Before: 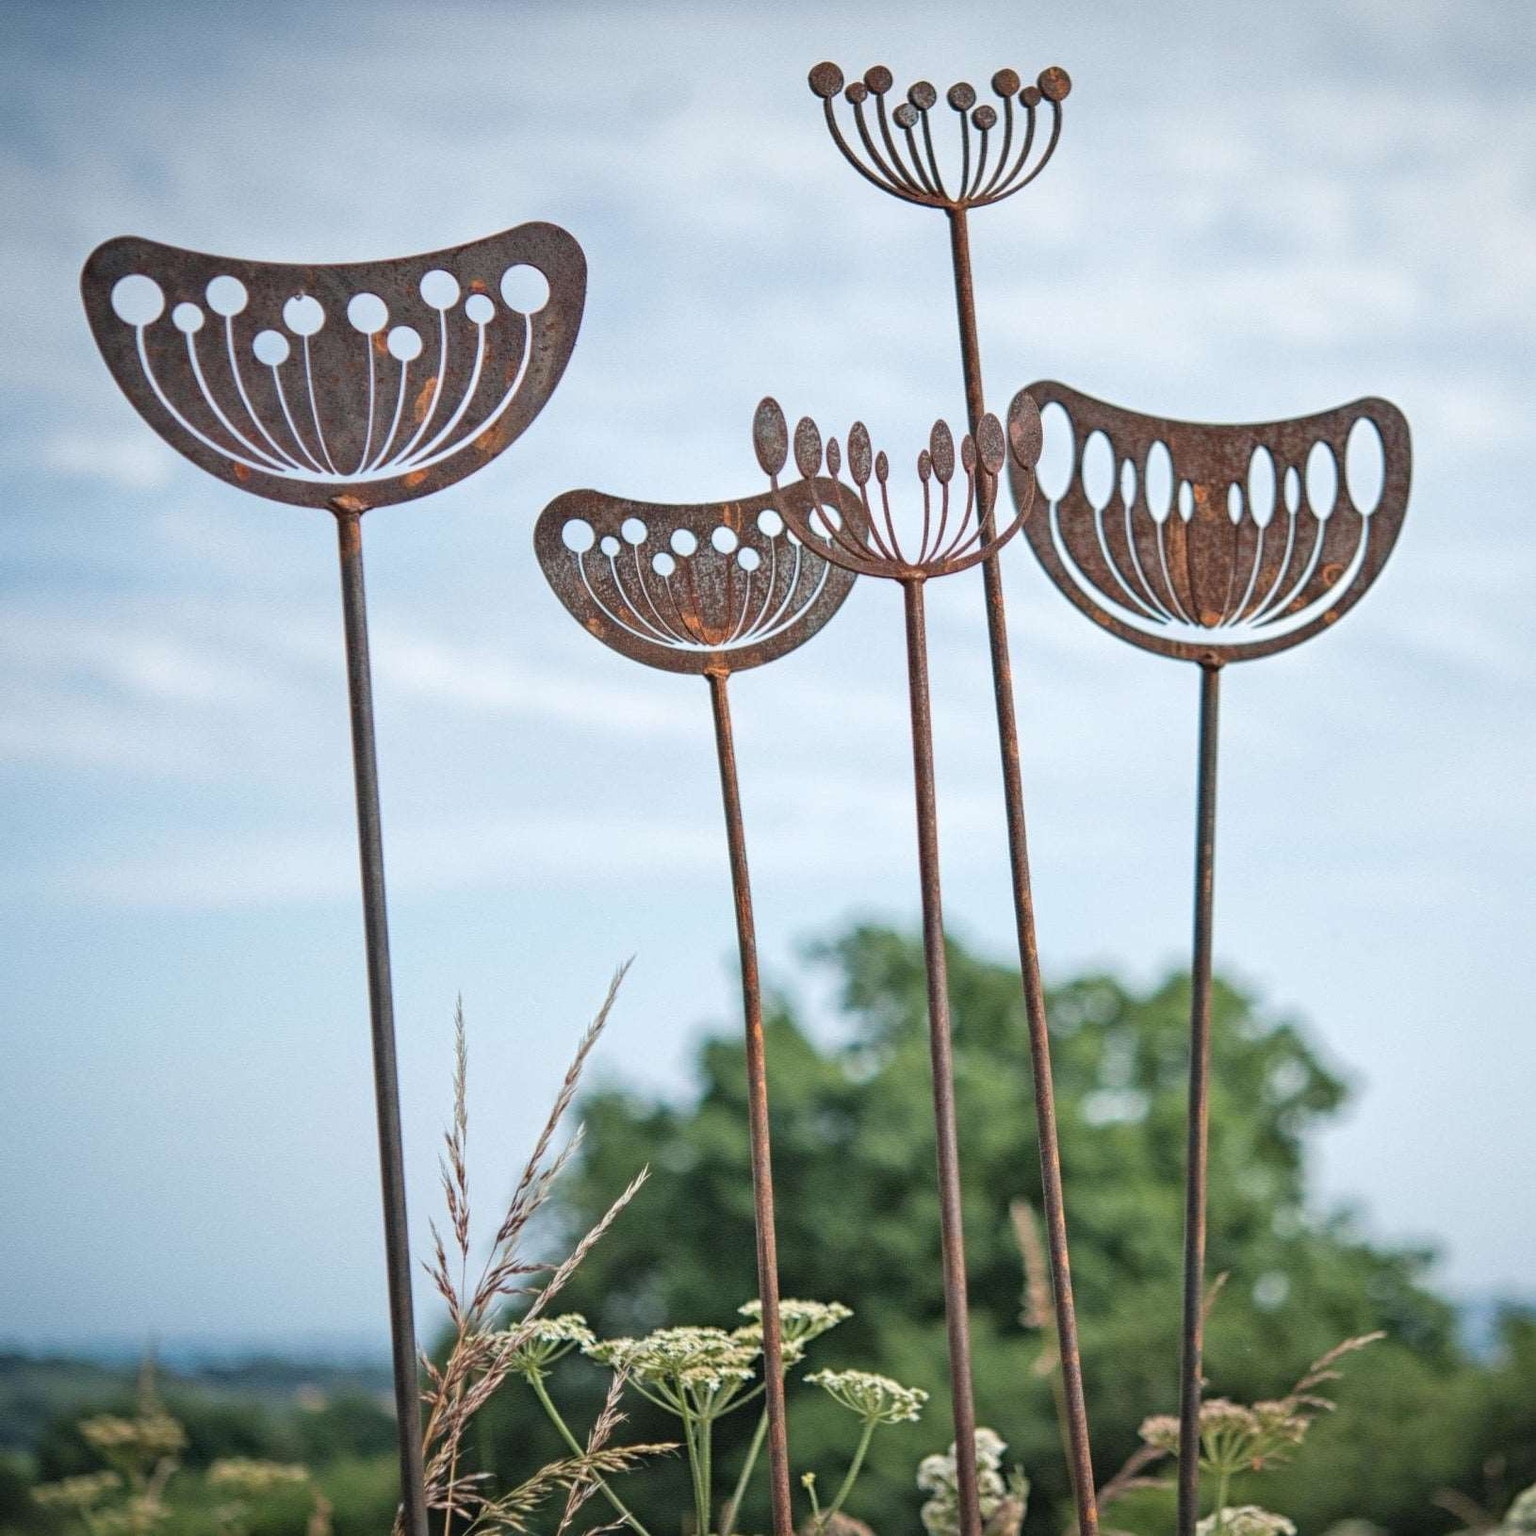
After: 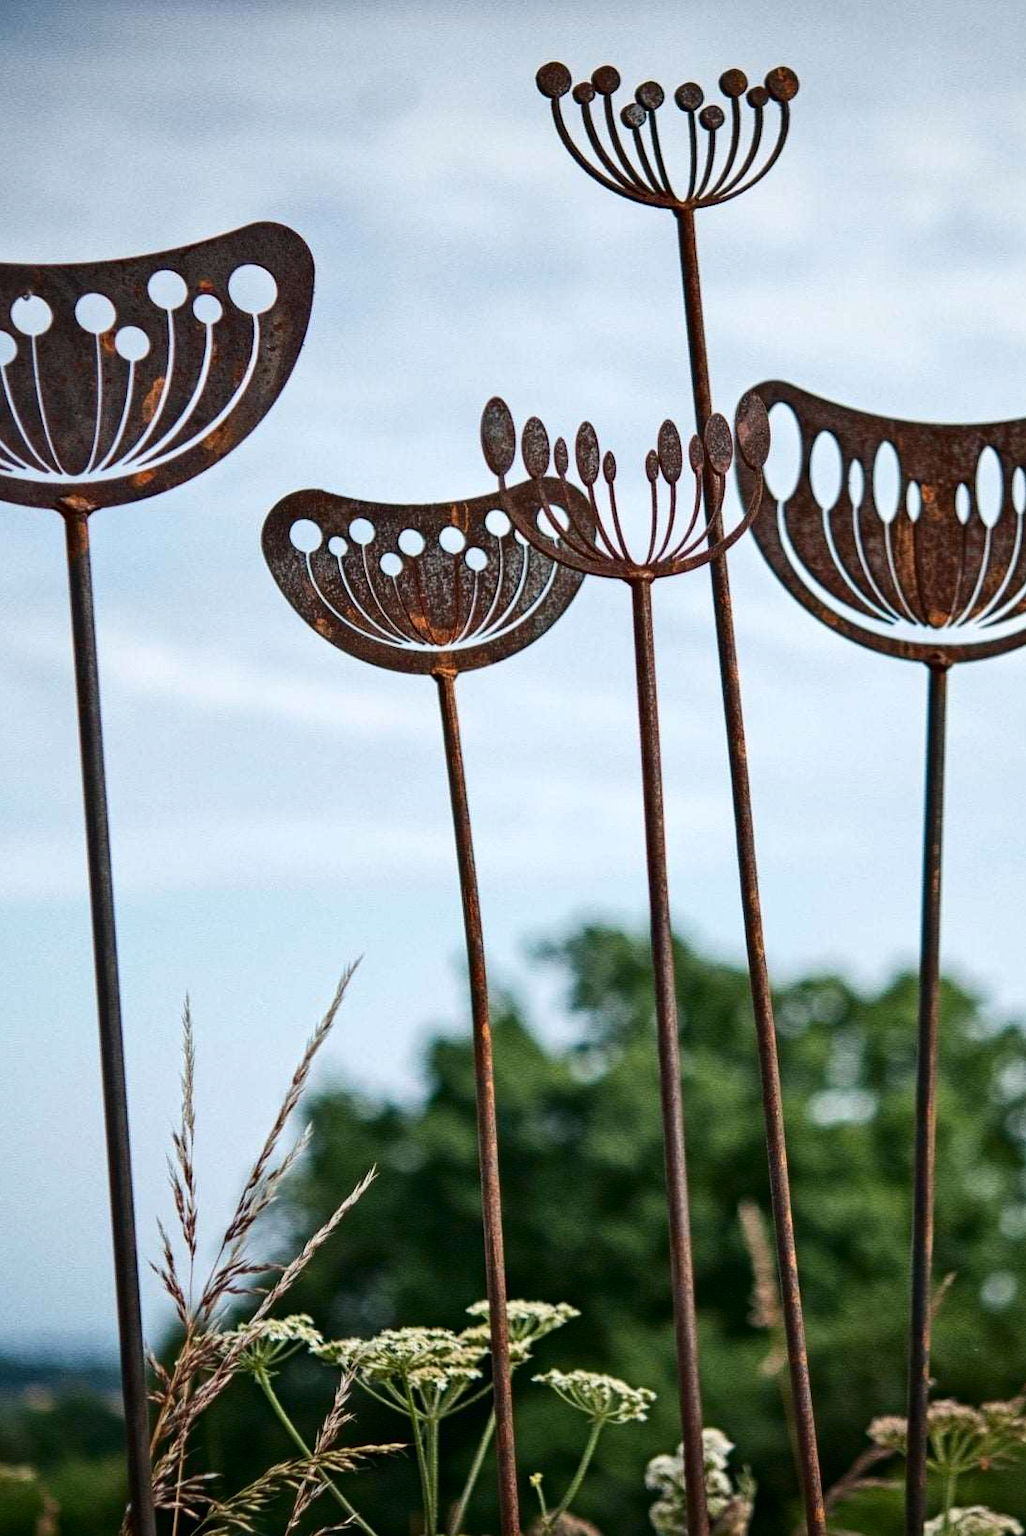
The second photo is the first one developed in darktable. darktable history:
crop and rotate: left 17.732%, right 15.423%
contrast brightness saturation: contrast 0.19, brightness -0.24, saturation 0.11
